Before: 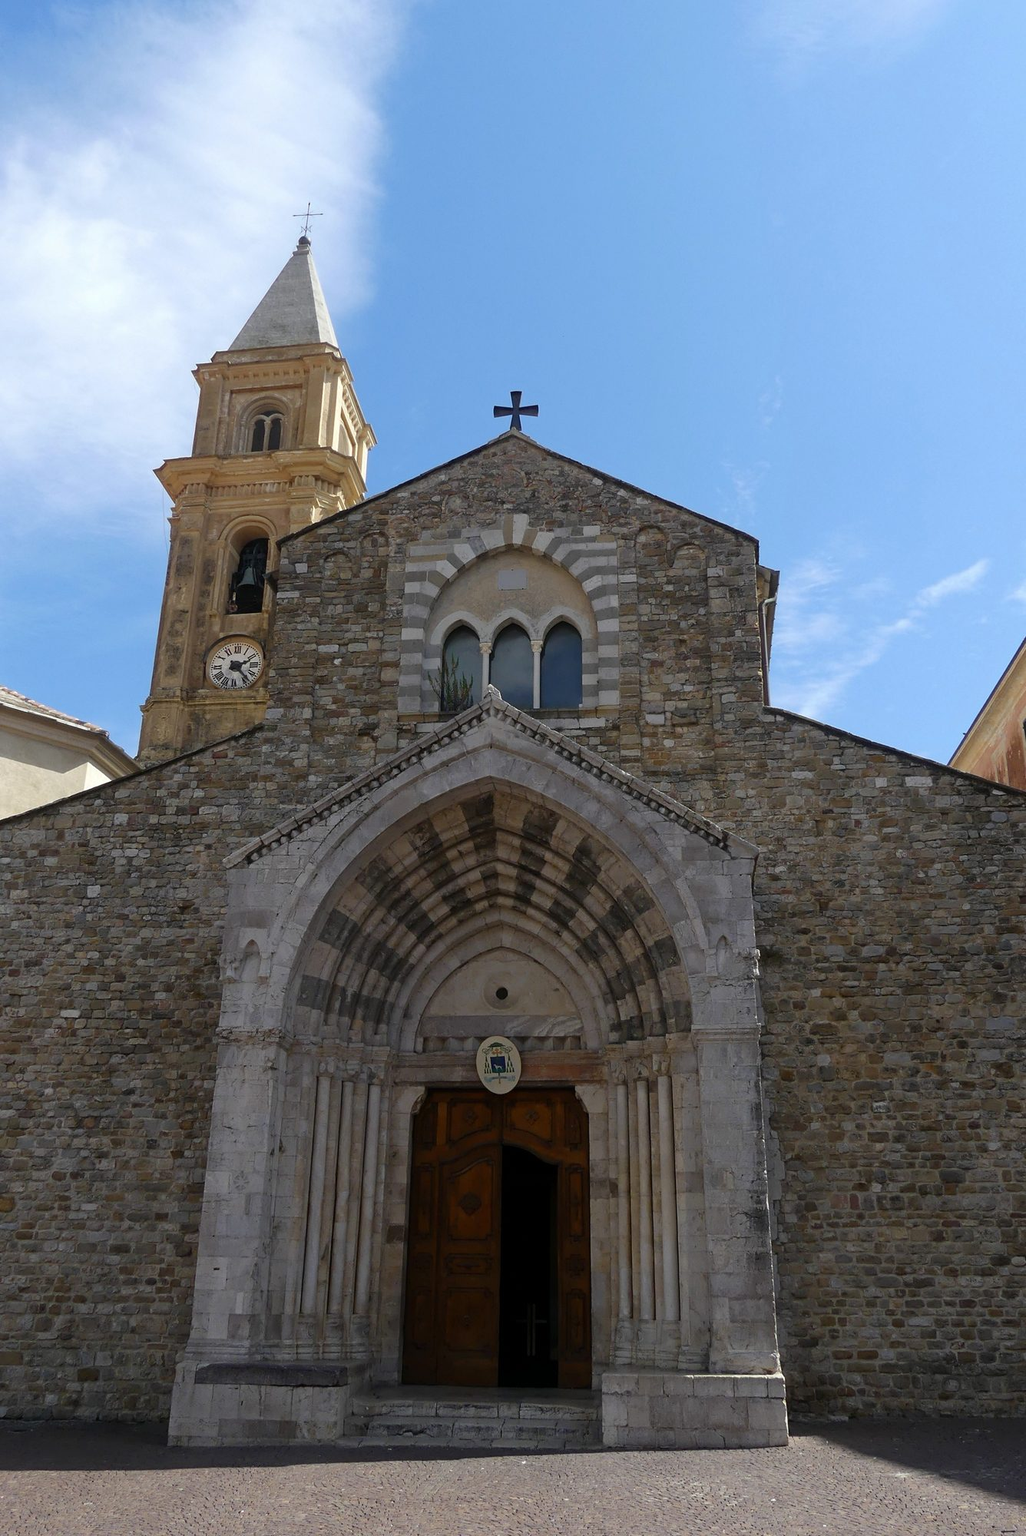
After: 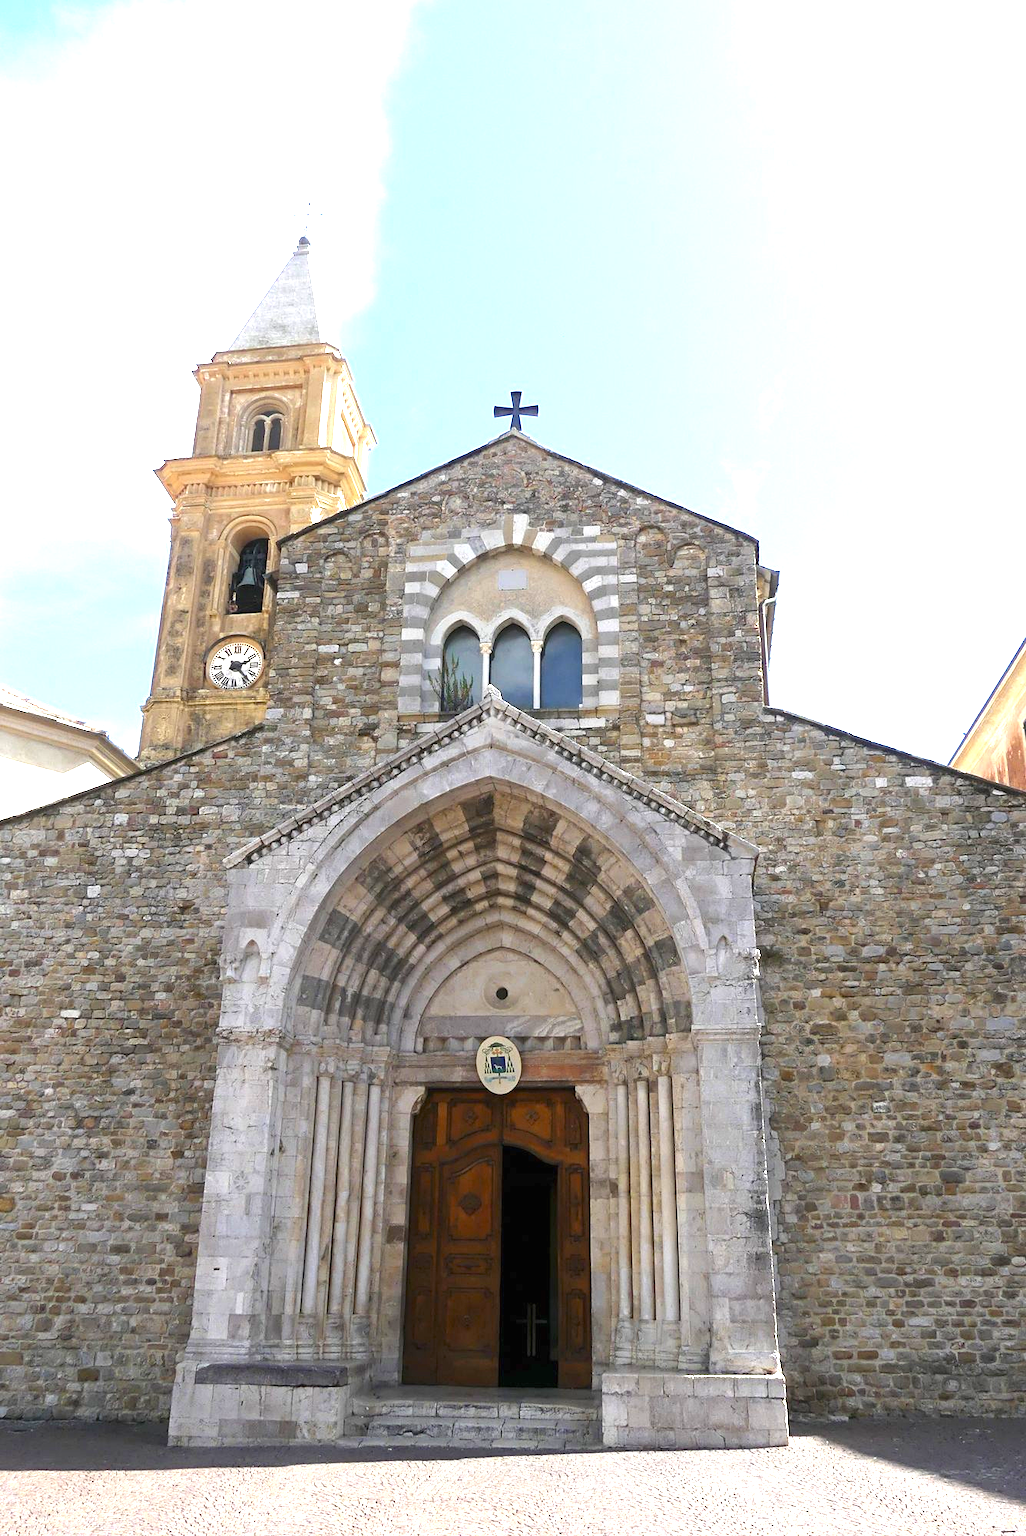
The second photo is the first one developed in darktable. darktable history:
tone equalizer: edges refinement/feathering 500, mask exposure compensation -1.57 EV, preserve details no
exposure: black level correction 0, exposure 2.001 EV, compensate highlight preservation false
